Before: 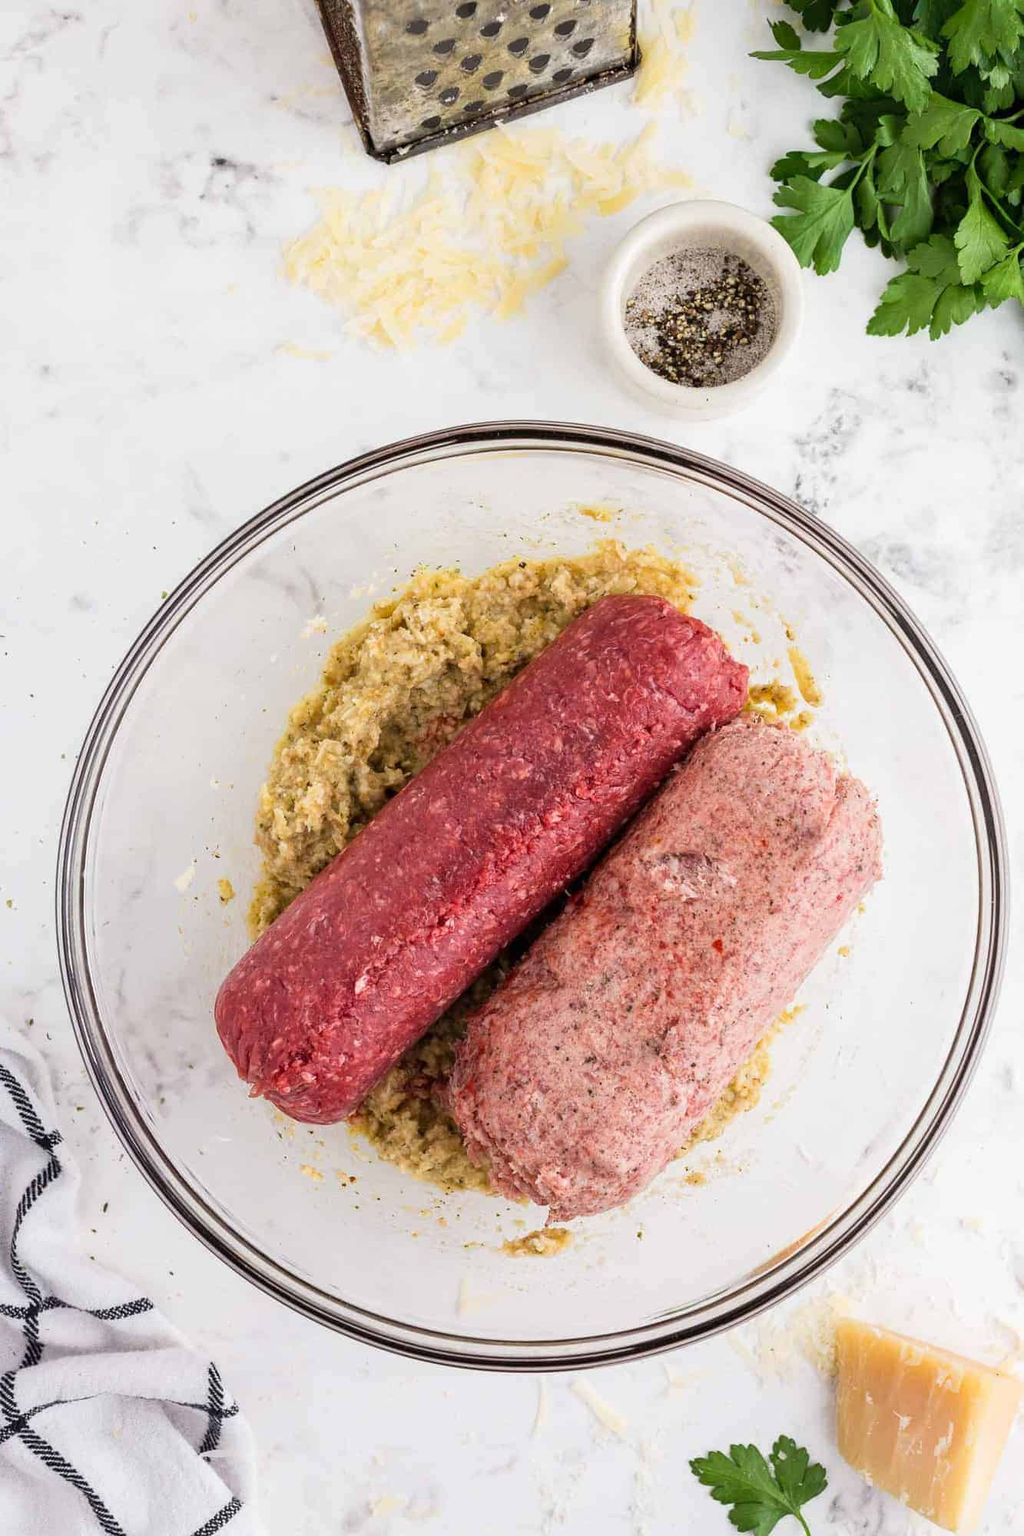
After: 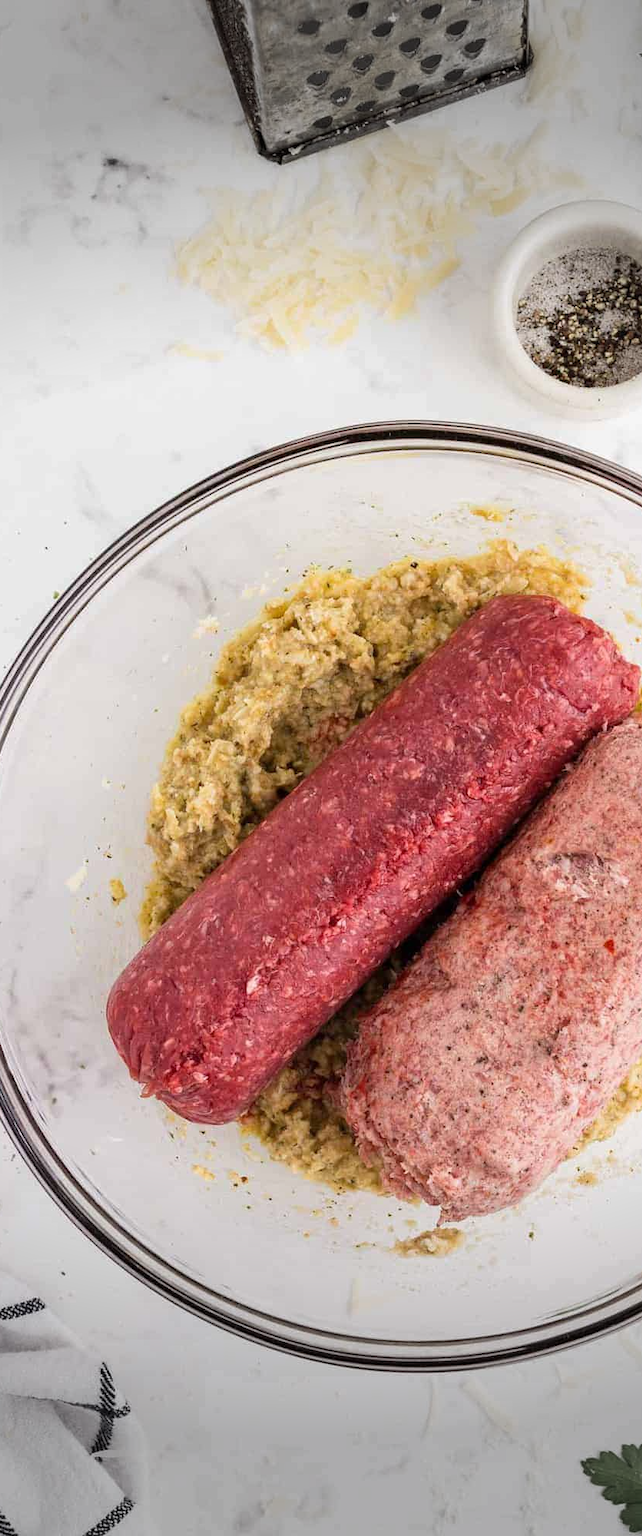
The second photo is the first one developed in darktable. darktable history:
vignetting: fall-off start 79.43%, saturation -0.649, width/height ratio 1.327, unbound false
crop: left 10.644%, right 26.528%
exposure: compensate highlight preservation false
